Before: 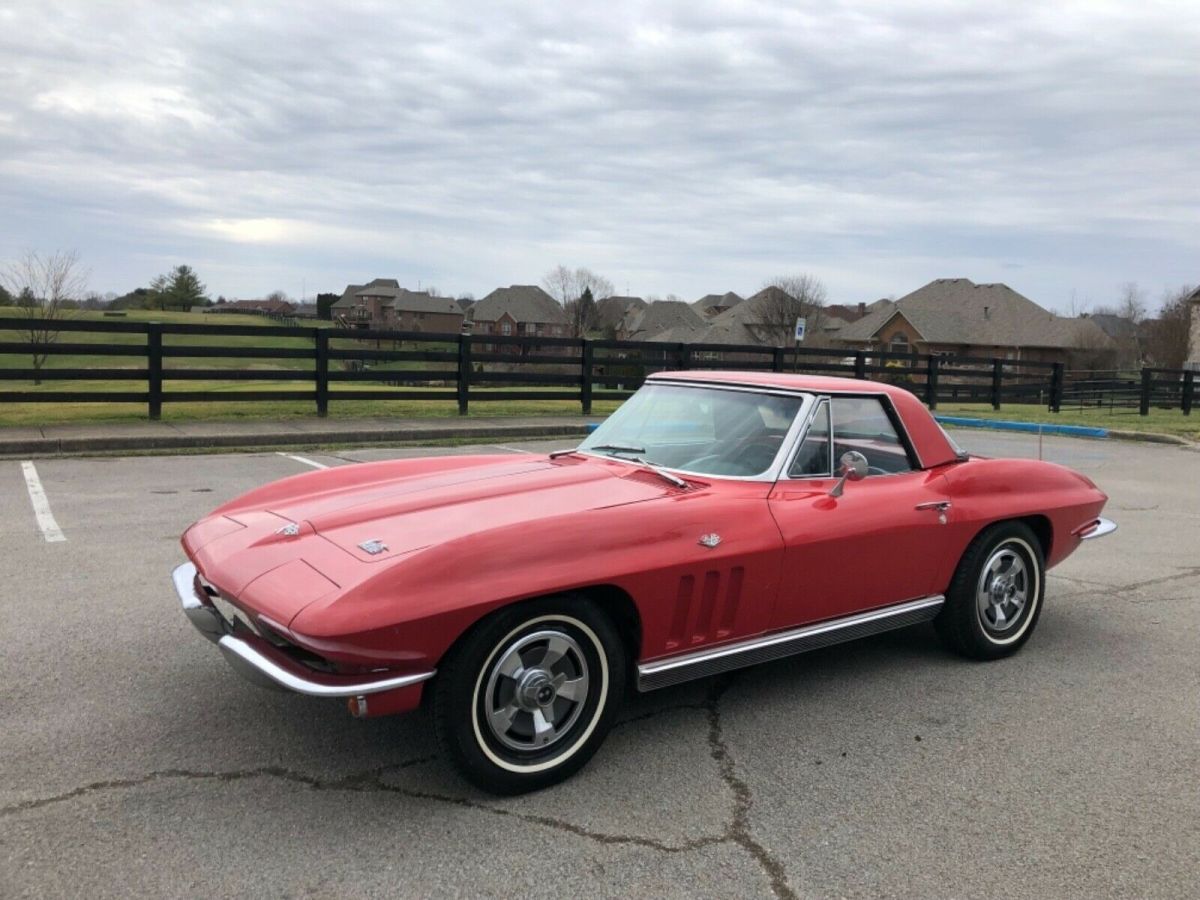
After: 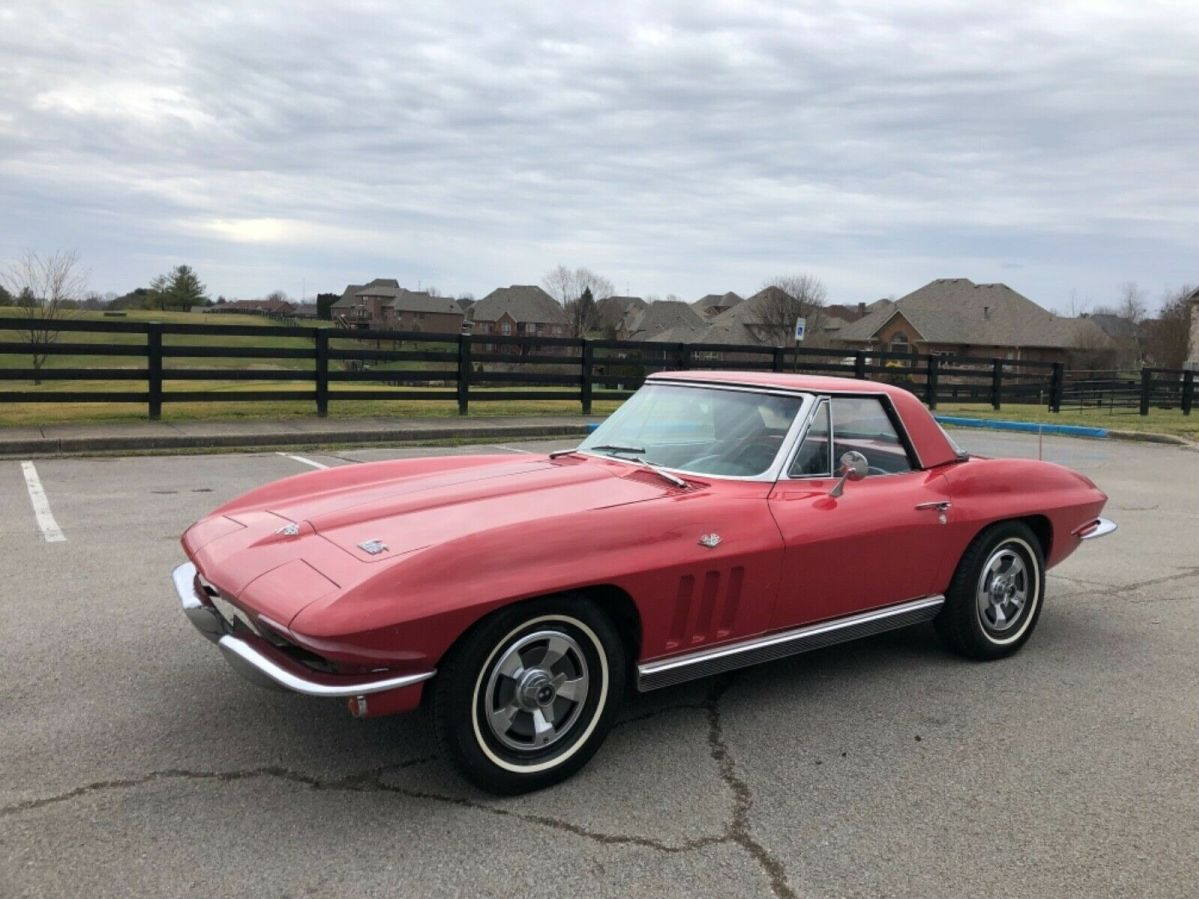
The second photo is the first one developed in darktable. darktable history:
color zones: curves: ch1 [(0, 0.469) (0.072, 0.457) (0.243, 0.494) (0.429, 0.5) (0.571, 0.5) (0.714, 0.5) (0.857, 0.5) (1, 0.469)]; ch2 [(0, 0.499) (0.143, 0.467) (0.242, 0.436) (0.429, 0.493) (0.571, 0.5) (0.714, 0.5) (0.857, 0.5) (1, 0.499)]
